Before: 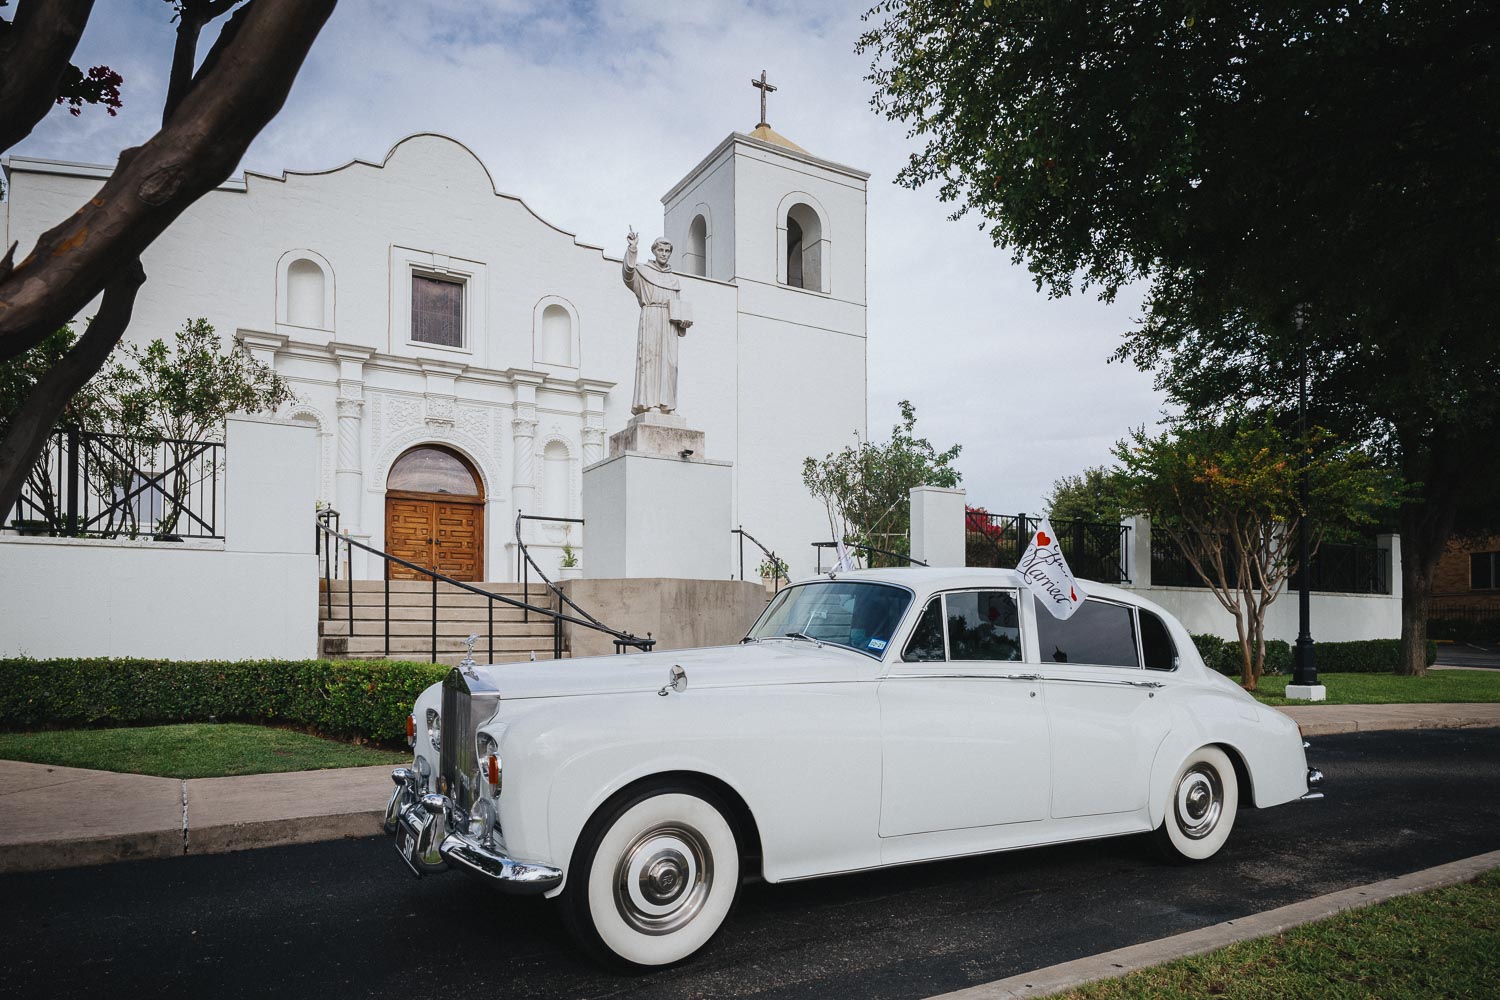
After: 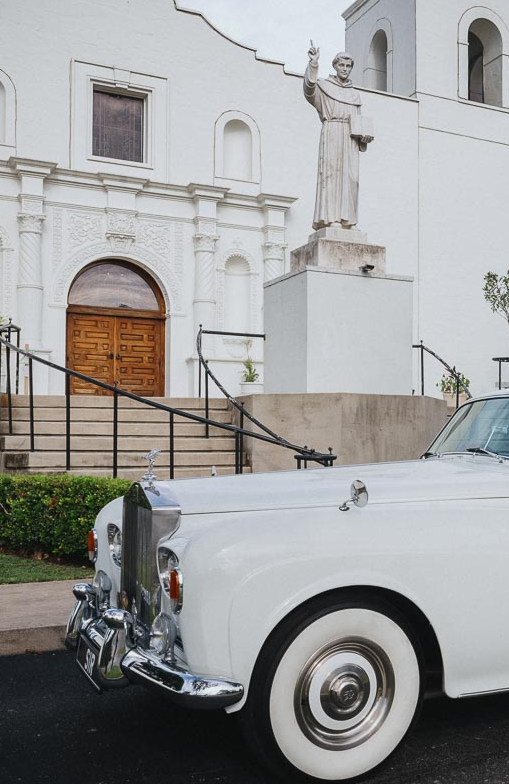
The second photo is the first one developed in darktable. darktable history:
crop and rotate: left 21.331%, top 18.57%, right 44.713%, bottom 2.99%
